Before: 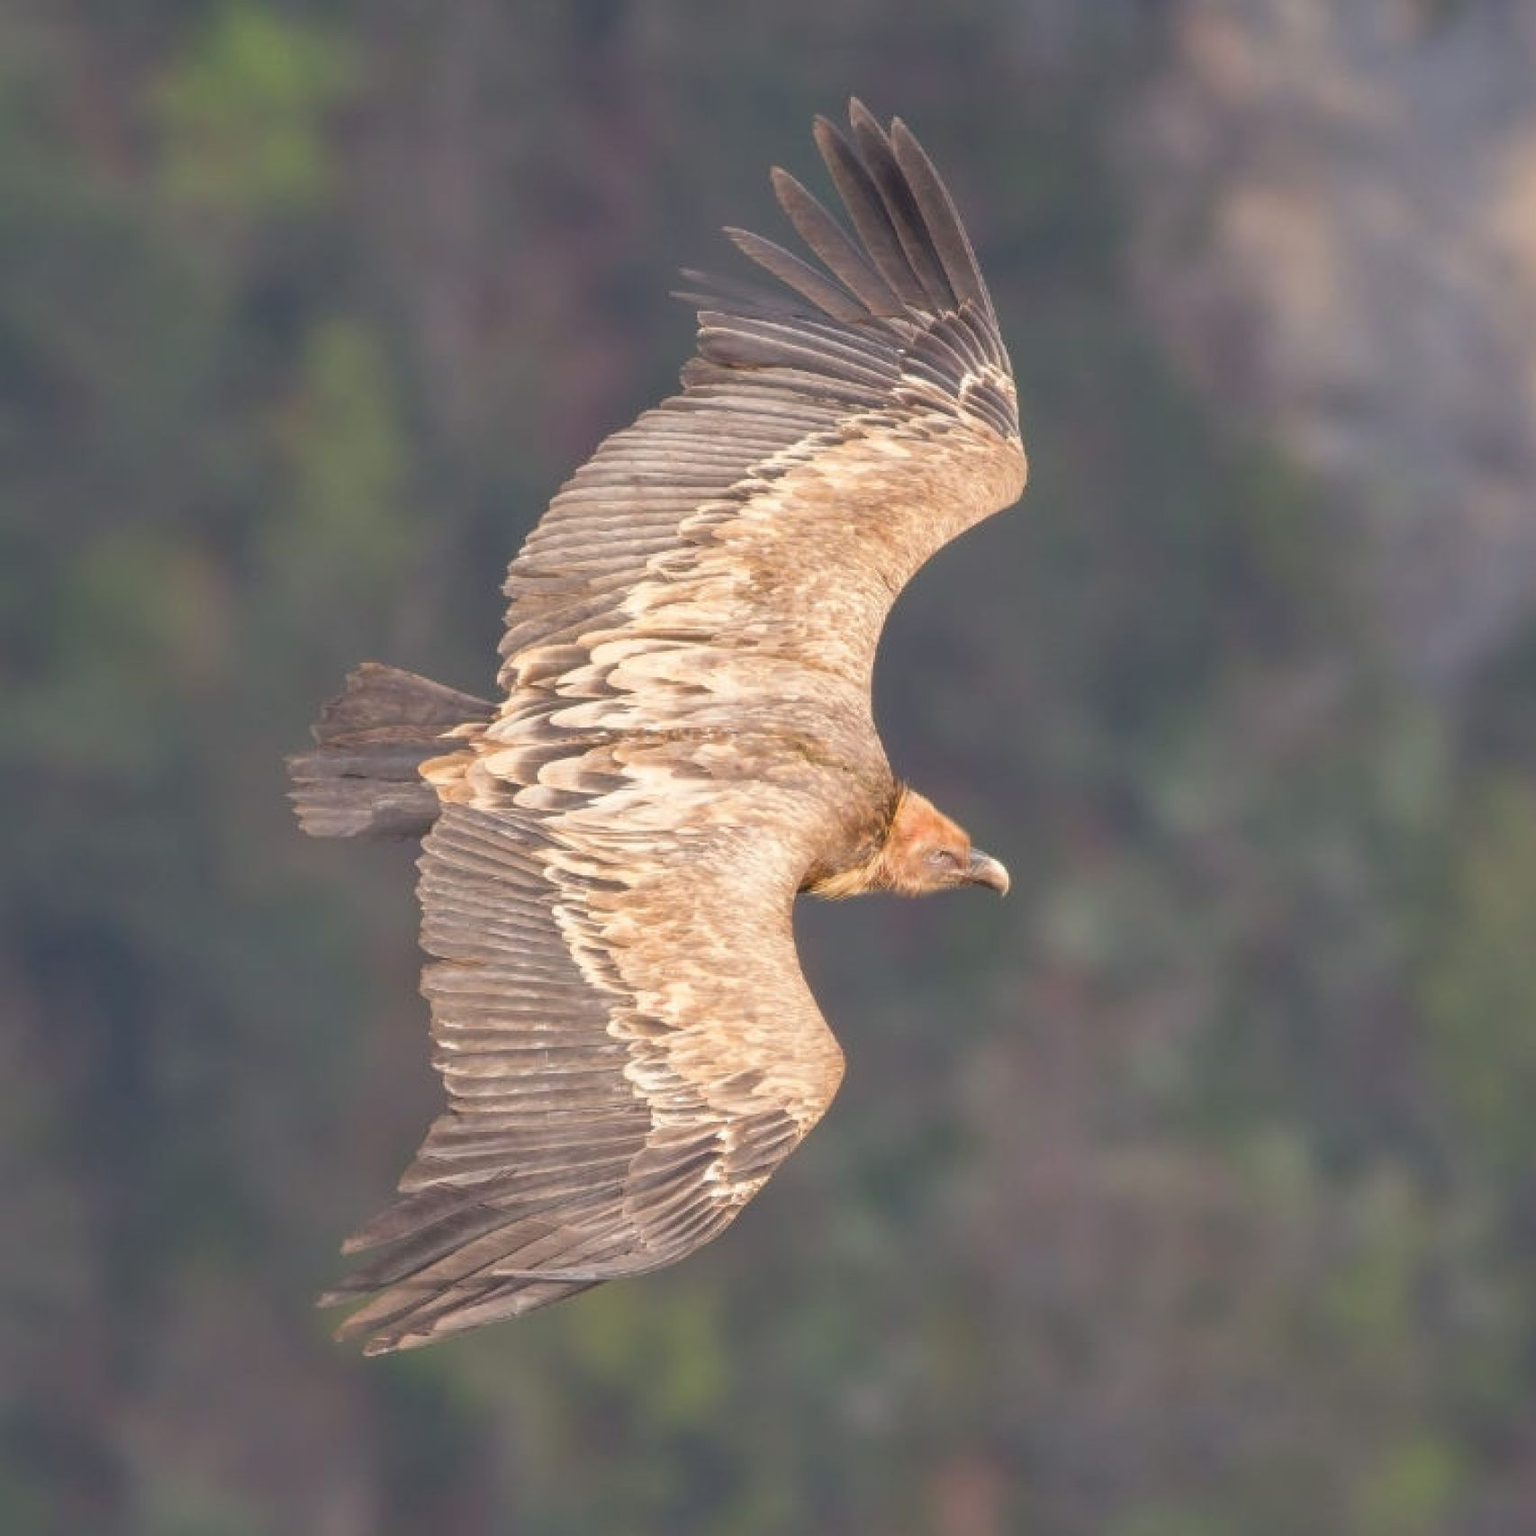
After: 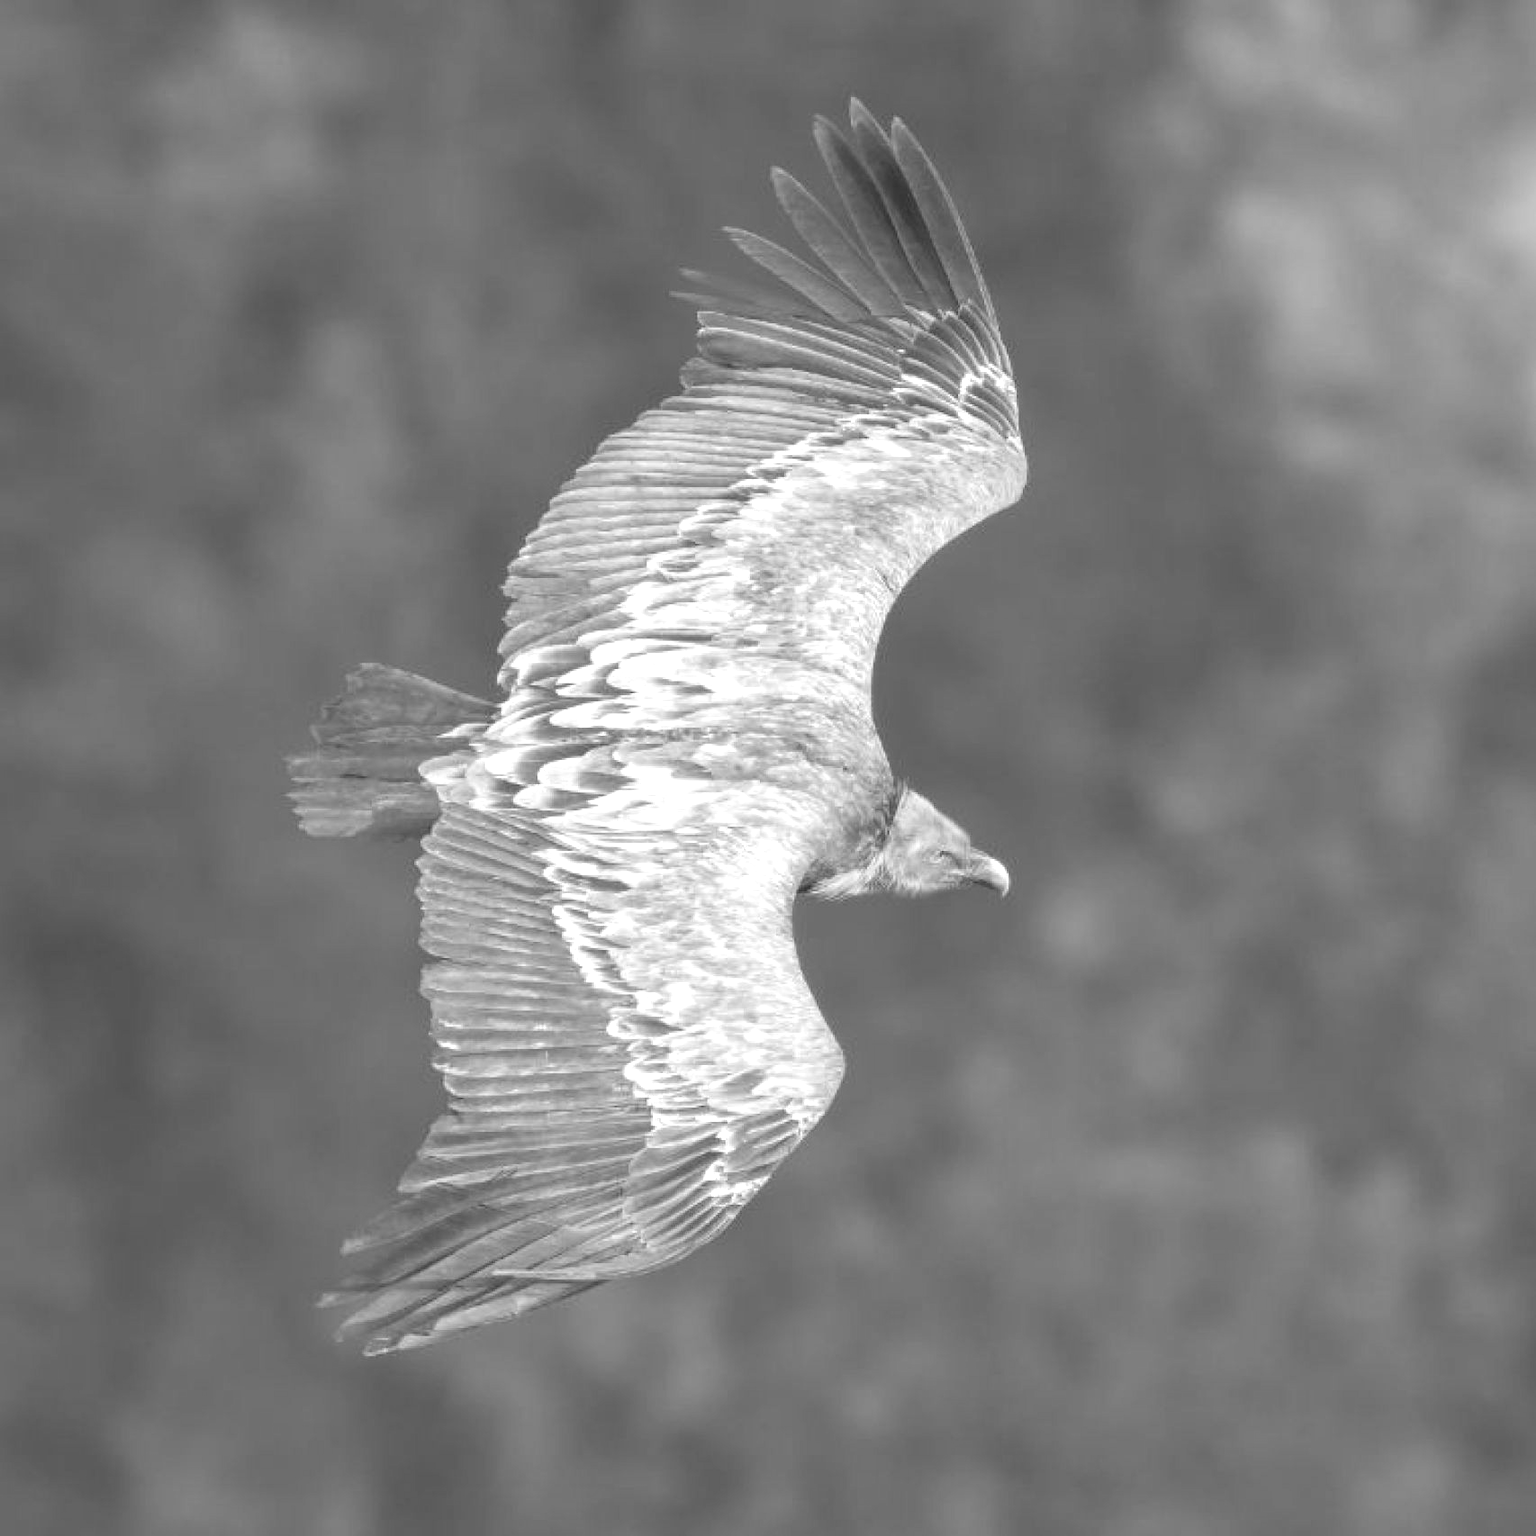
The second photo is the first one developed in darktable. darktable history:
monochrome: on, module defaults
white balance: red 0.978, blue 0.999
exposure: exposure 0.485 EV, compensate highlight preservation false
